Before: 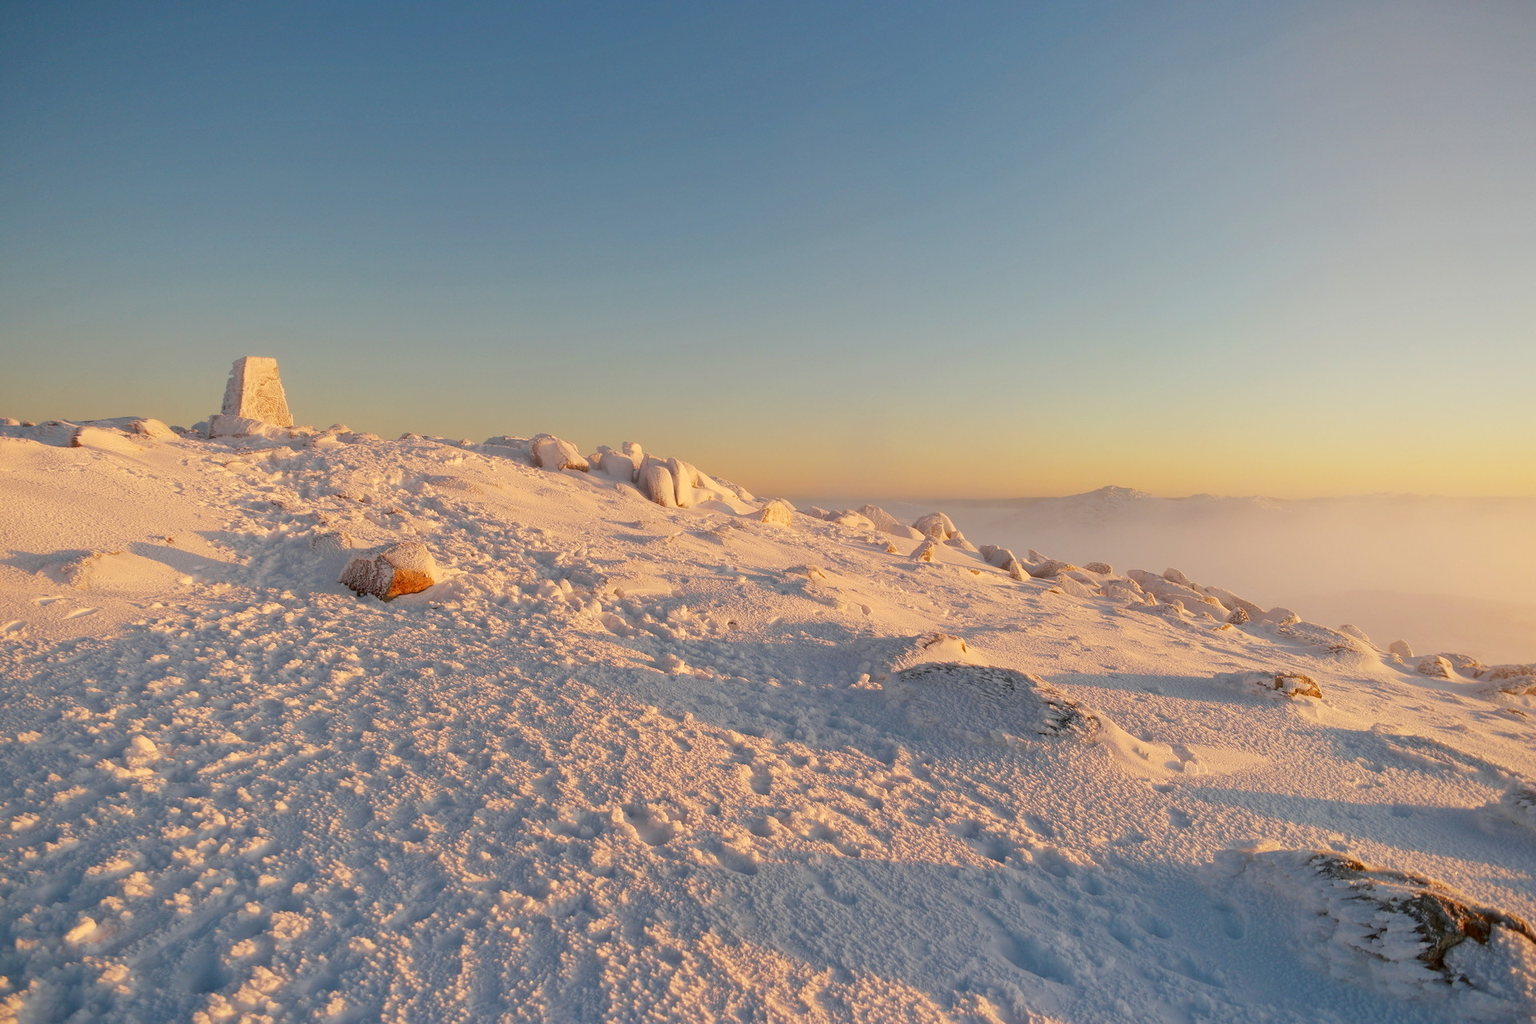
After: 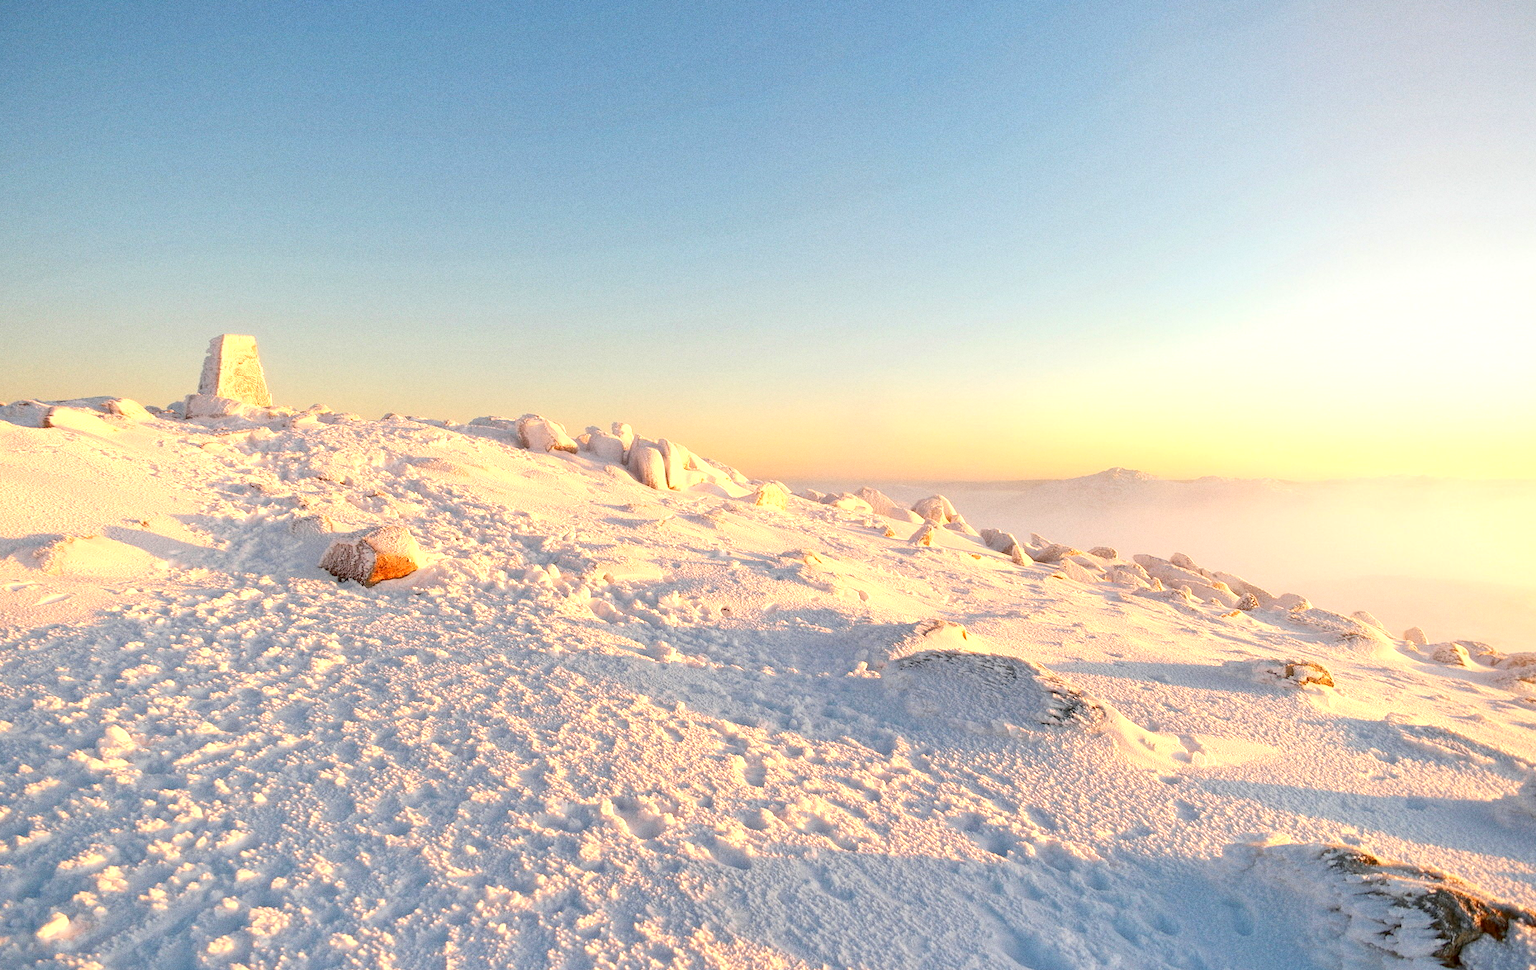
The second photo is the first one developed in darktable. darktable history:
grain: coarseness 0.09 ISO
exposure: black level correction 0.001, exposure 1 EV, compensate highlight preservation false
crop: left 1.964%, top 3.251%, right 1.122%, bottom 4.933%
